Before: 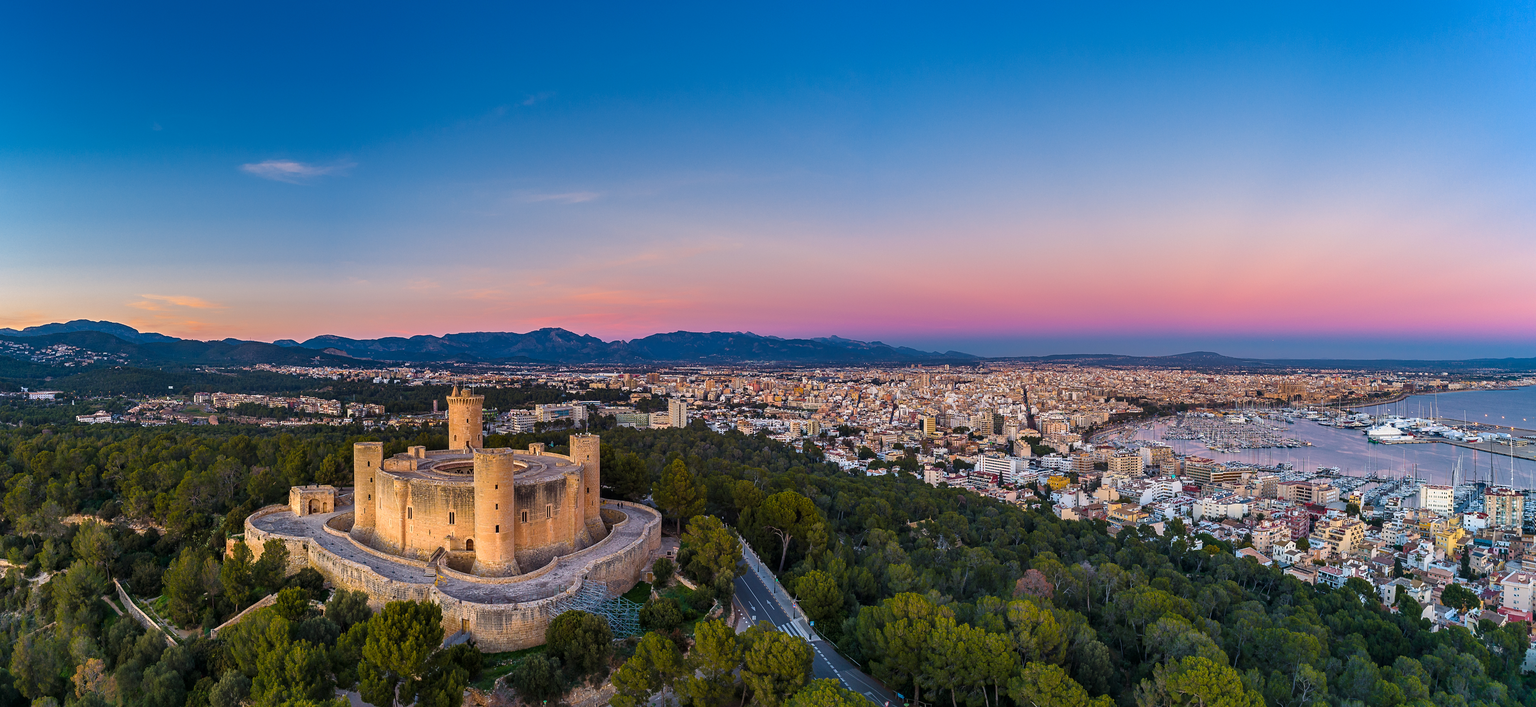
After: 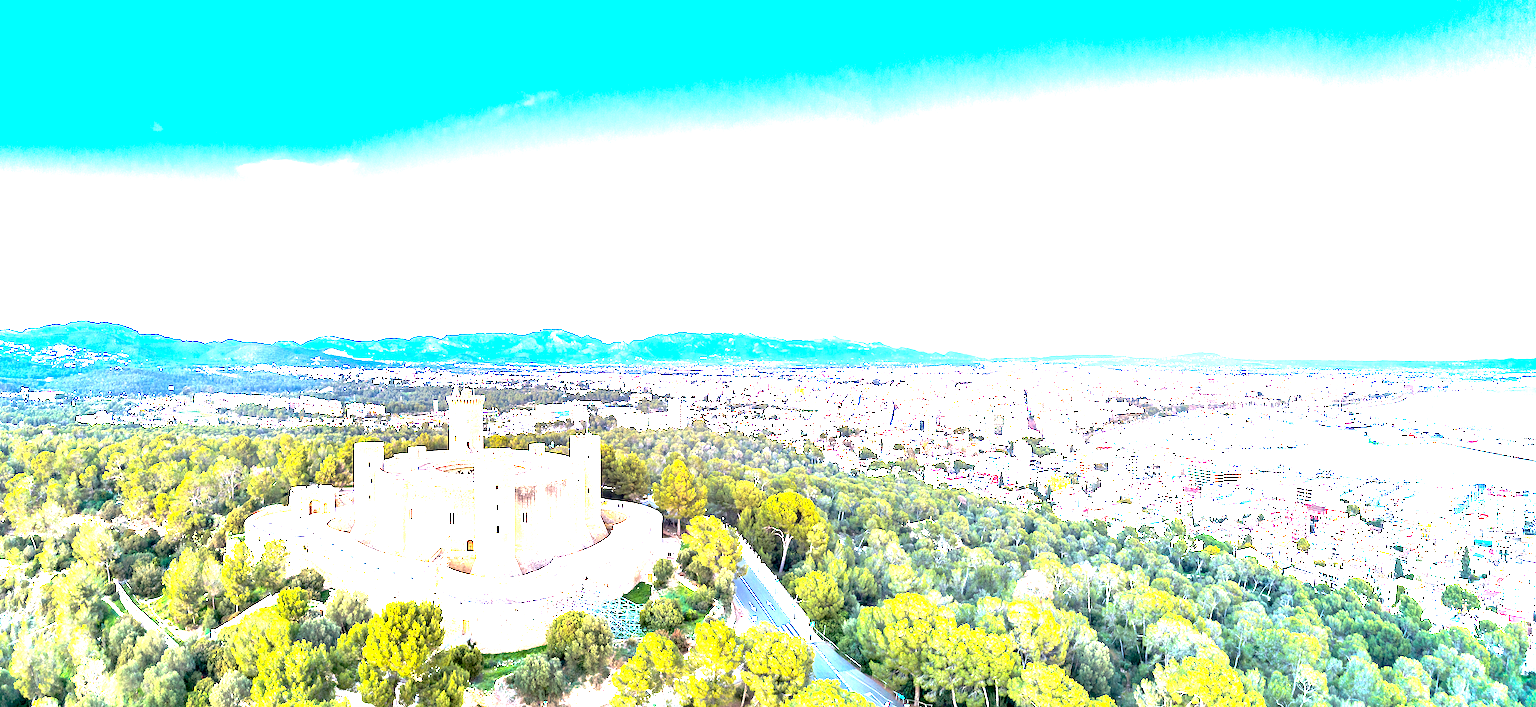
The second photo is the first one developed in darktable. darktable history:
exposure: black level correction 0.001, exposure 1.81 EV, compensate exposure bias true, compensate highlight preservation false
